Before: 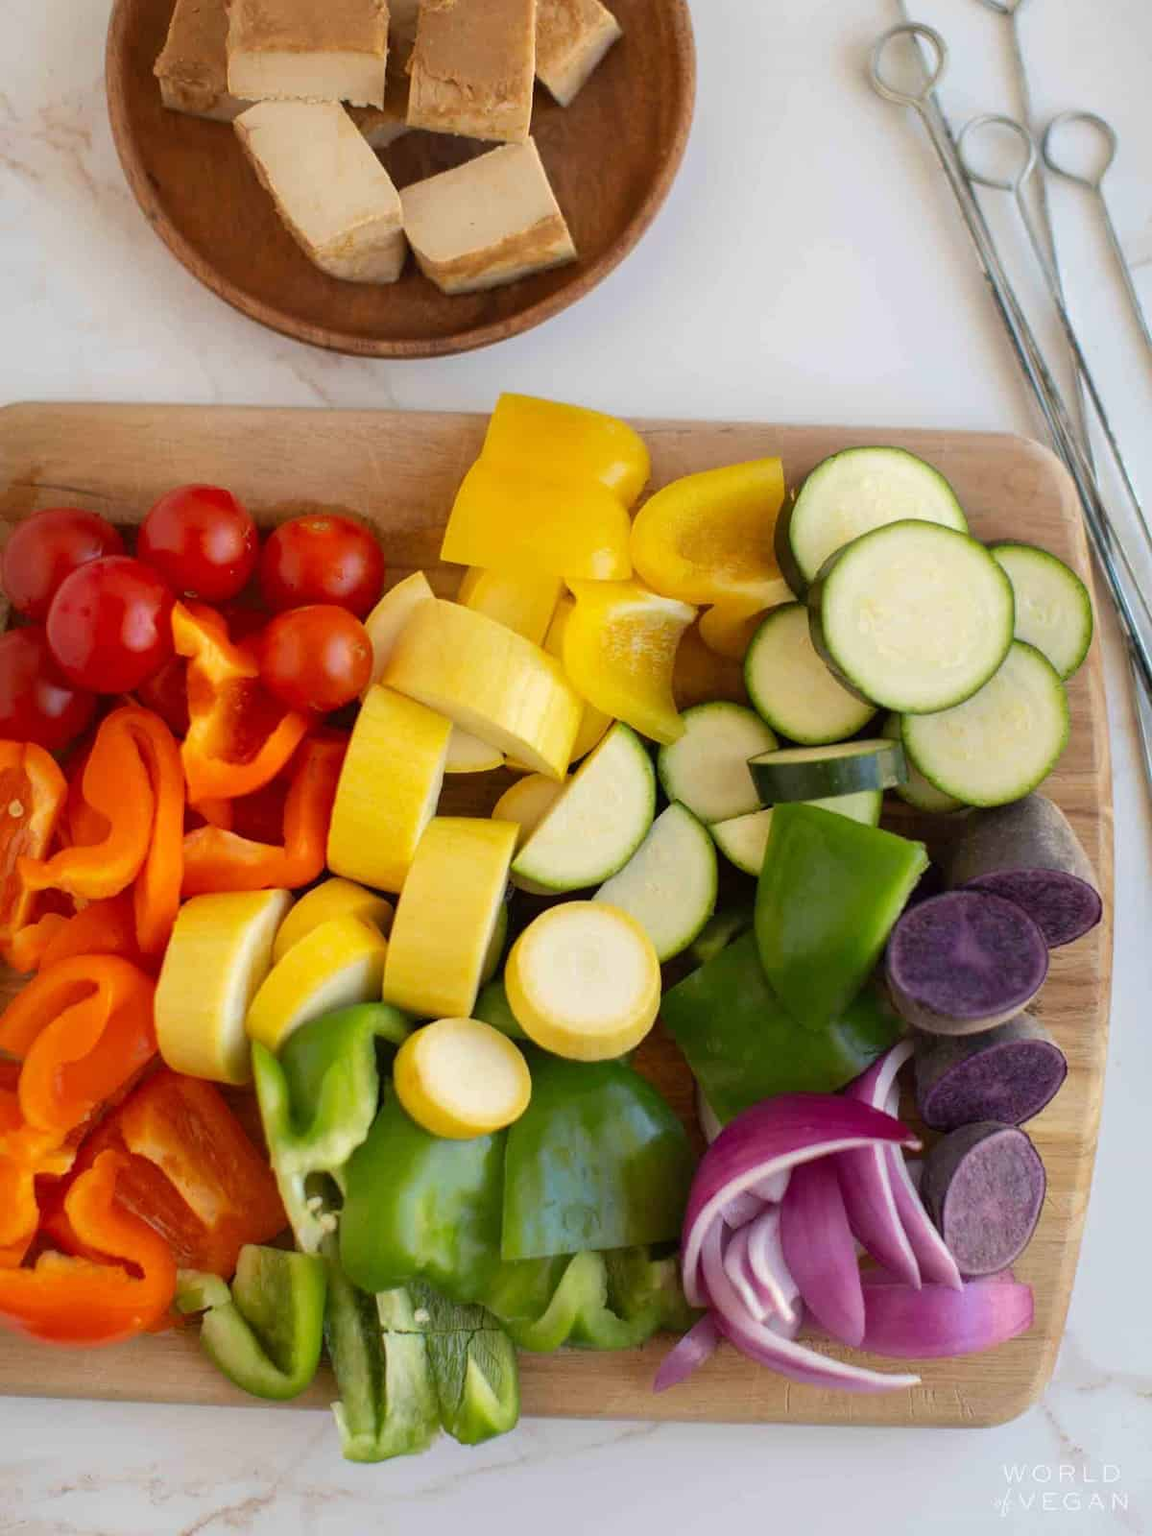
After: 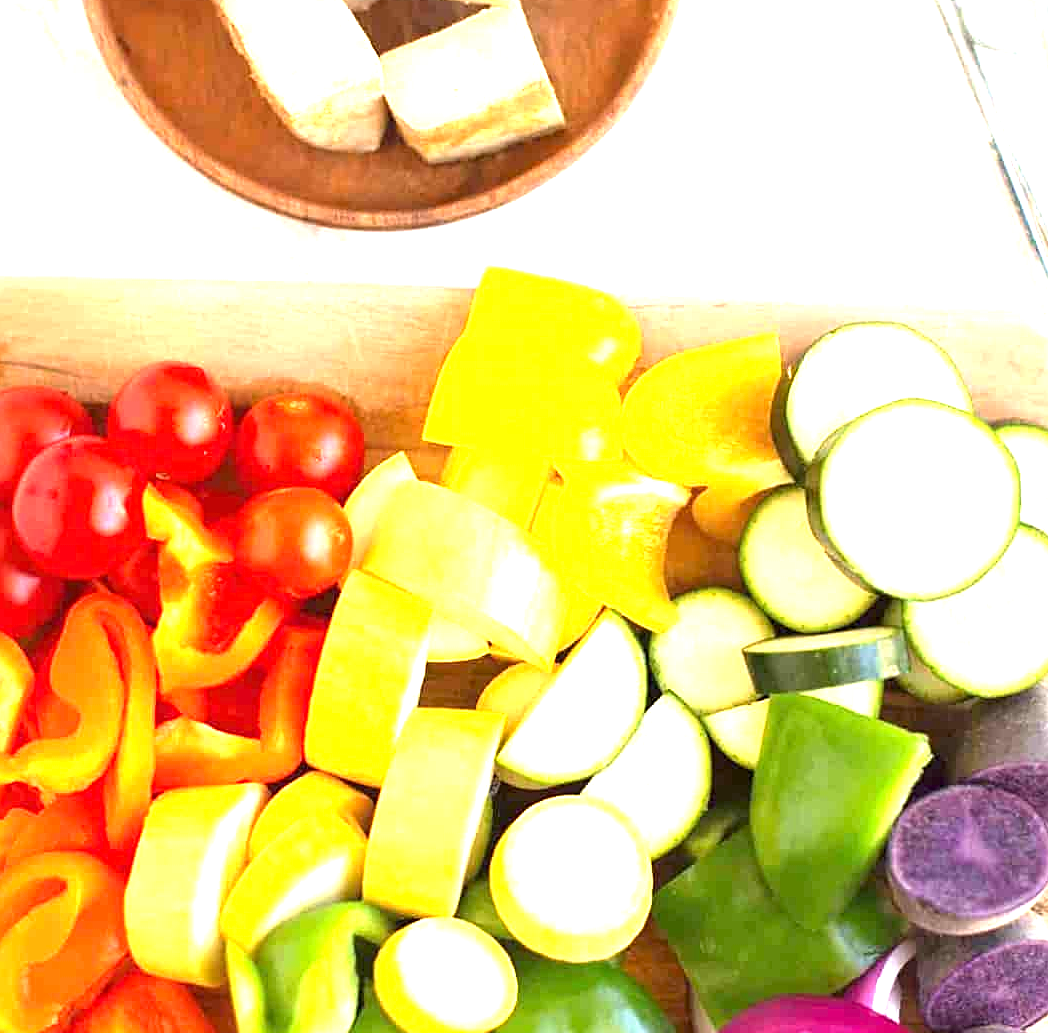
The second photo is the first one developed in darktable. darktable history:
crop: left 3.015%, top 8.969%, right 9.647%, bottom 26.457%
sharpen: on, module defaults
exposure: exposure 2.04 EV, compensate highlight preservation false
